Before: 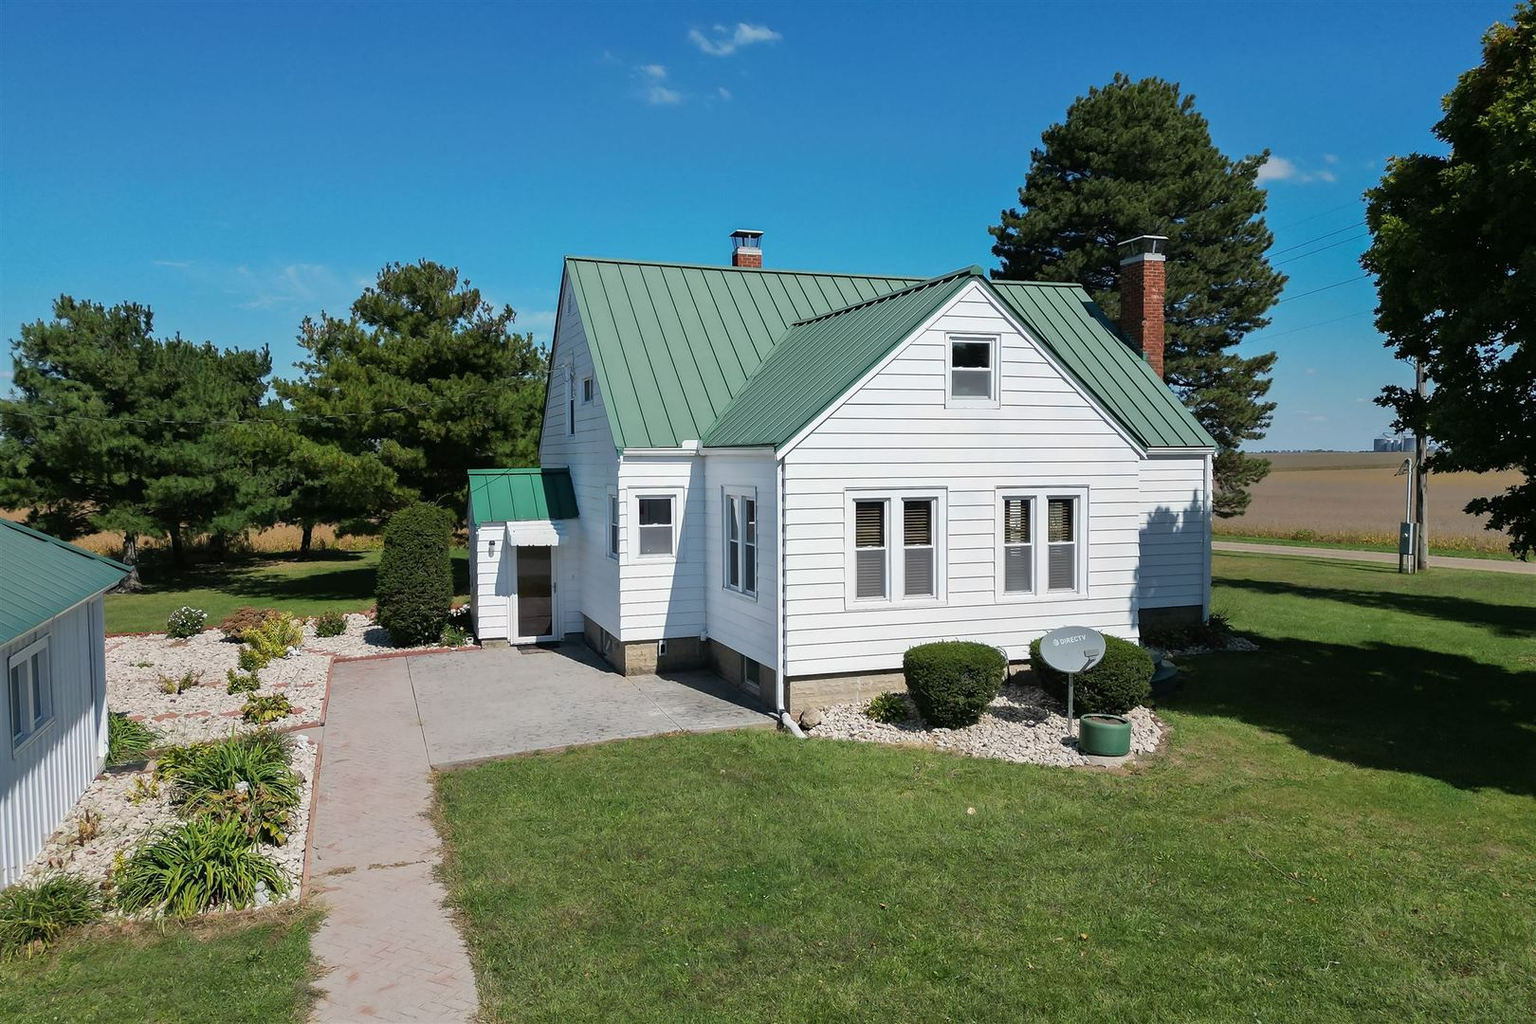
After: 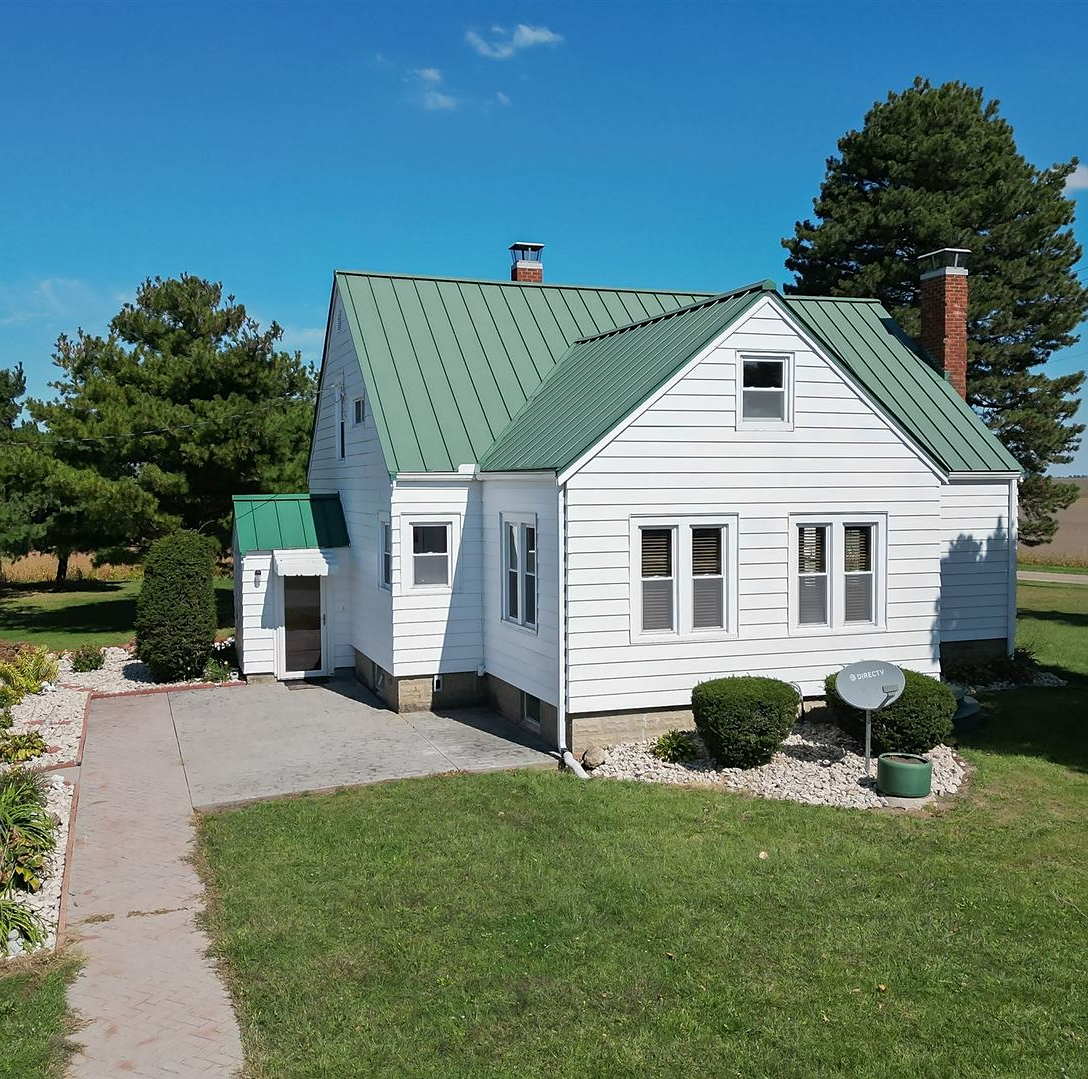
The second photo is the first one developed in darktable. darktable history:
sharpen: amount 0.202
crop and rotate: left 16.151%, right 16.678%
